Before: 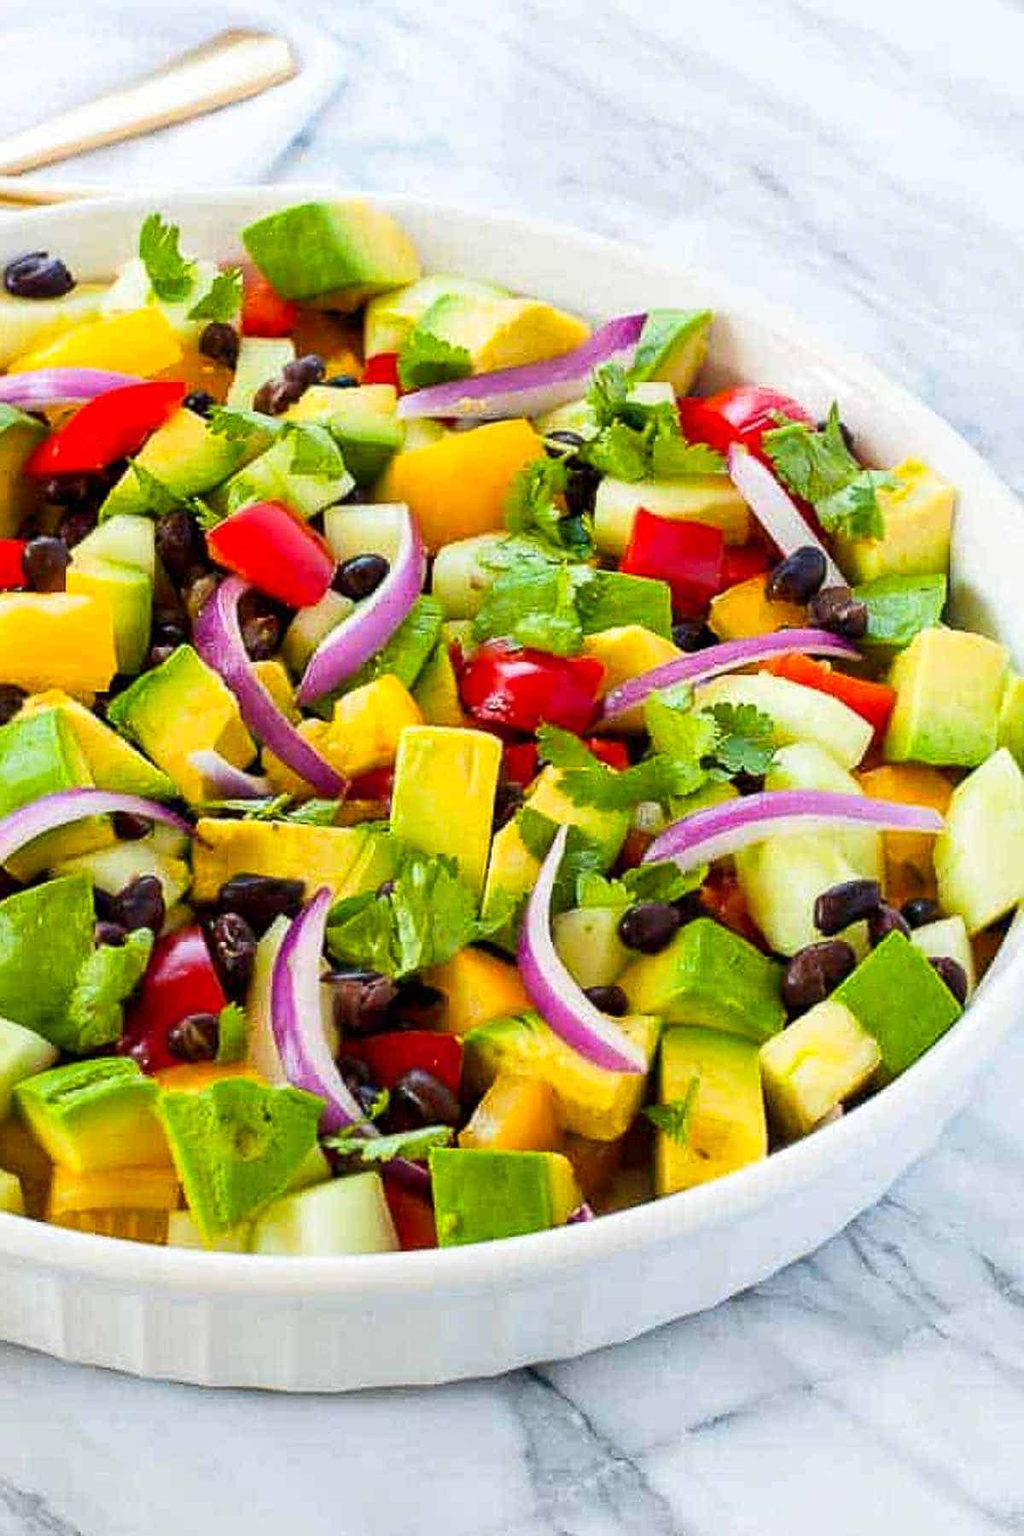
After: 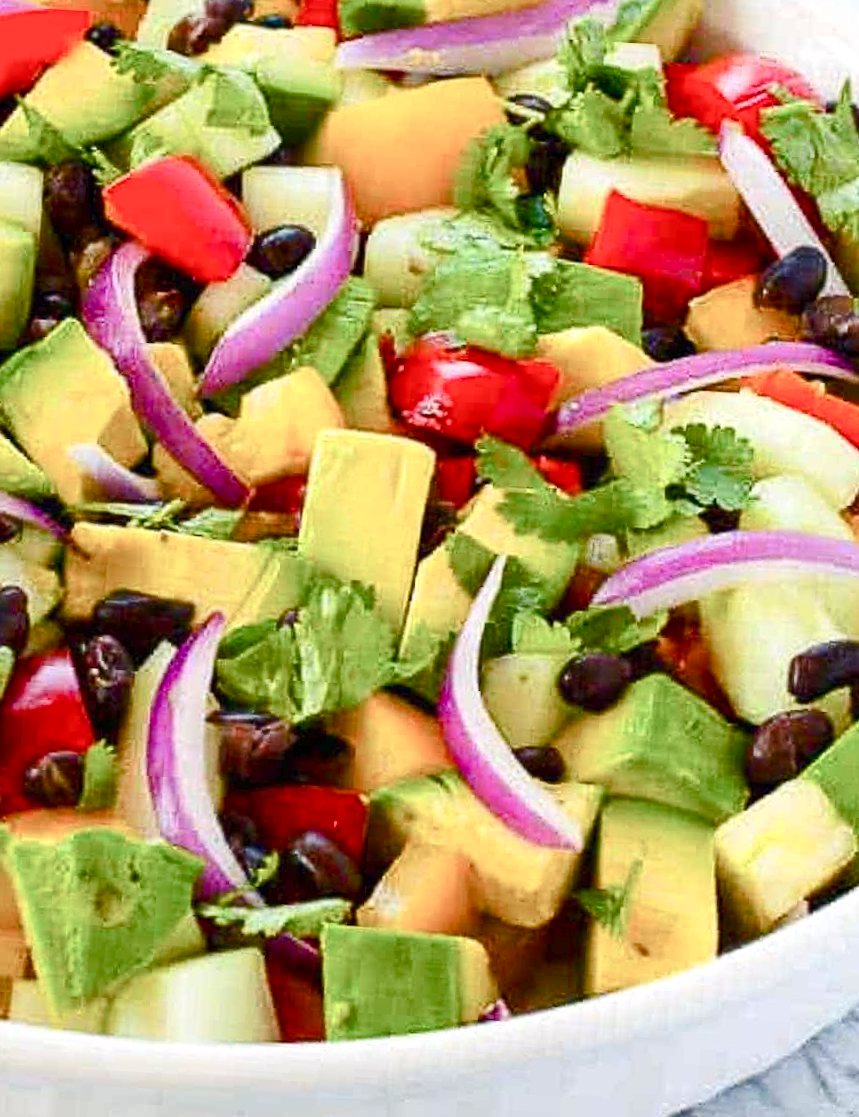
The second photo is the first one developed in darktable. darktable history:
tone equalizer: -8 EV -0.75 EV, -7 EV -0.7 EV, -6 EV -0.6 EV, -5 EV -0.4 EV, -3 EV 0.4 EV, -2 EV 0.6 EV, -1 EV 0.7 EV, +0 EV 0.75 EV, edges refinement/feathering 500, mask exposure compensation -1.57 EV, preserve details no
crop and rotate: angle -3.37°, left 9.79%, top 20.73%, right 12.42%, bottom 11.82%
color balance rgb: shadows lift › chroma 1%, shadows lift › hue 113°, highlights gain › chroma 0.2%, highlights gain › hue 333°, perceptual saturation grading › global saturation 20%, perceptual saturation grading › highlights -50%, perceptual saturation grading › shadows 25%, contrast -20%
